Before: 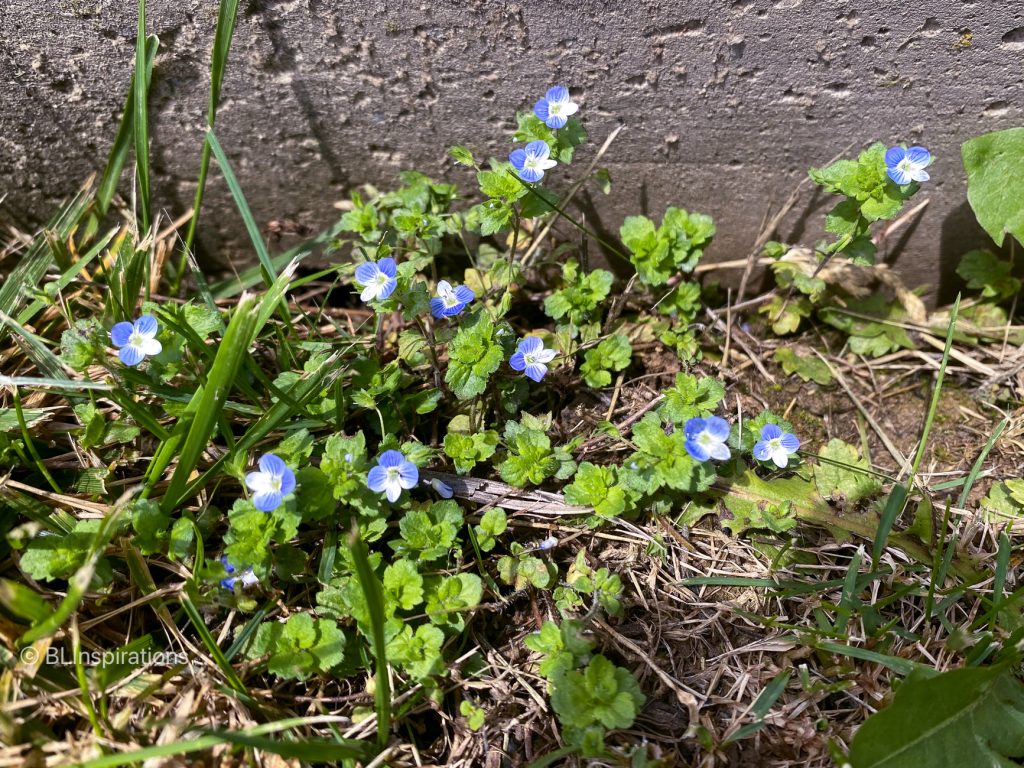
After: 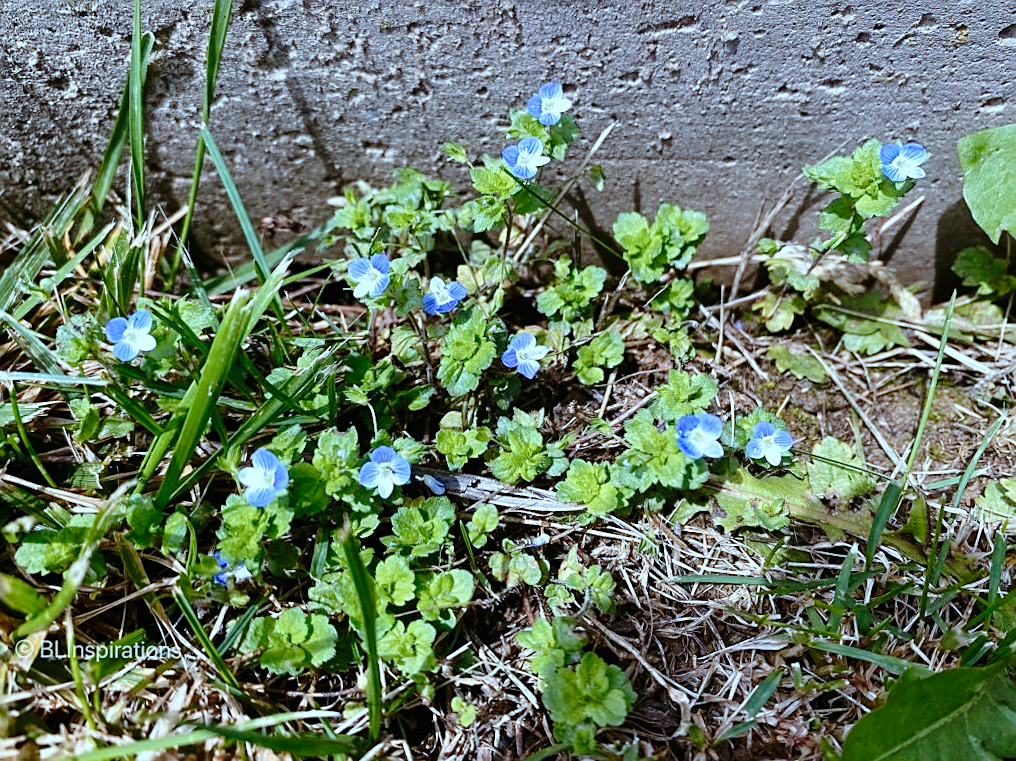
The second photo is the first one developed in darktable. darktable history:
rotate and perspective: rotation 0.192°, lens shift (horizontal) -0.015, crop left 0.005, crop right 0.996, crop top 0.006, crop bottom 0.99
sharpen: on, module defaults
tone curve: curves: ch0 [(0, 0) (0.003, 0.01) (0.011, 0.01) (0.025, 0.011) (0.044, 0.019) (0.069, 0.032) (0.1, 0.054) (0.136, 0.088) (0.177, 0.138) (0.224, 0.214) (0.277, 0.297) (0.335, 0.391) (0.399, 0.469) (0.468, 0.551) (0.543, 0.622) (0.623, 0.699) (0.709, 0.775) (0.801, 0.85) (0.898, 0.929) (1, 1)], preserve colors none
color correction: highlights a* -9.73, highlights b* -21.22
